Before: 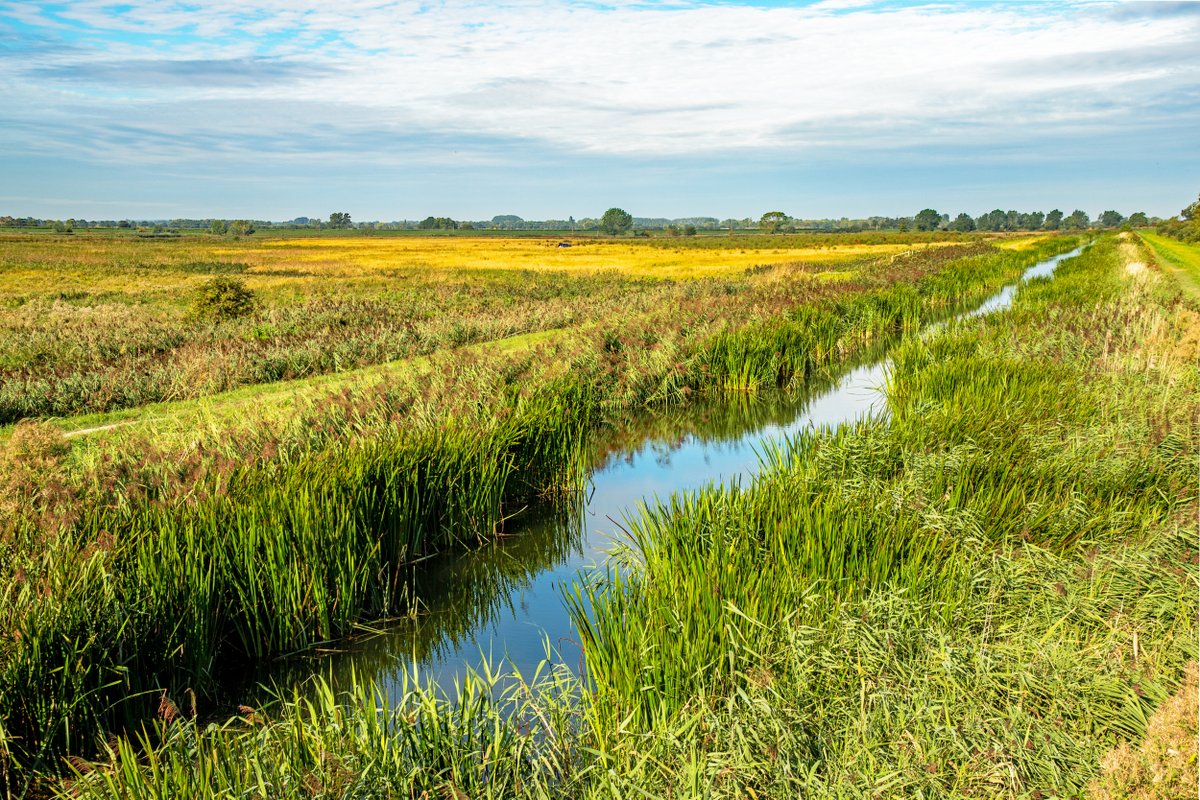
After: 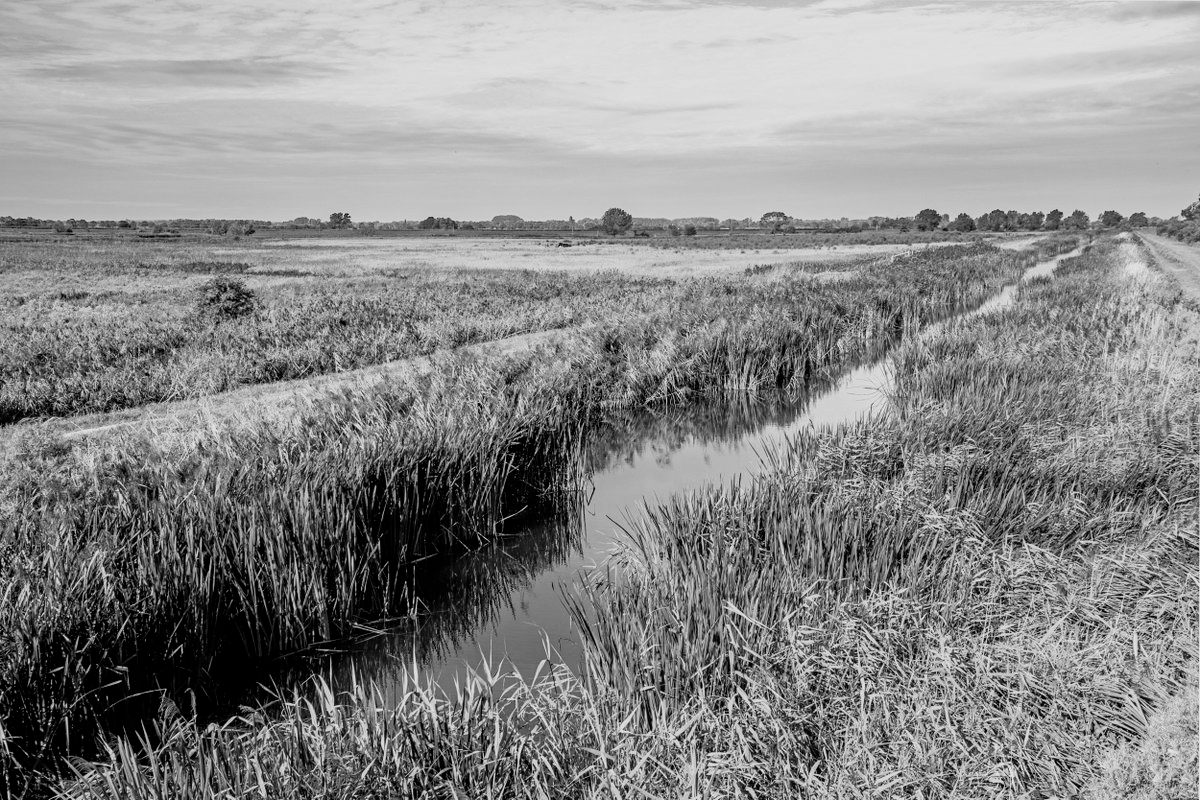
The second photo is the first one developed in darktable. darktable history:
filmic rgb: middle gray luminance 21.73%, black relative exposure -14 EV, white relative exposure 2.96 EV, threshold 6 EV, target black luminance 0%, hardness 8.81, latitude 59.69%, contrast 1.208, highlights saturation mix 5%, shadows ↔ highlights balance 41.6%, add noise in highlights 0, color science v3 (2019), use custom middle-gray values true, iterations of high-quality reconstruction 0, contrast in highlights soft, enable highlight reconstruction true
monochrome: a 32, b 64, size 2.3
white balance: red 0.988, blue 1.017
